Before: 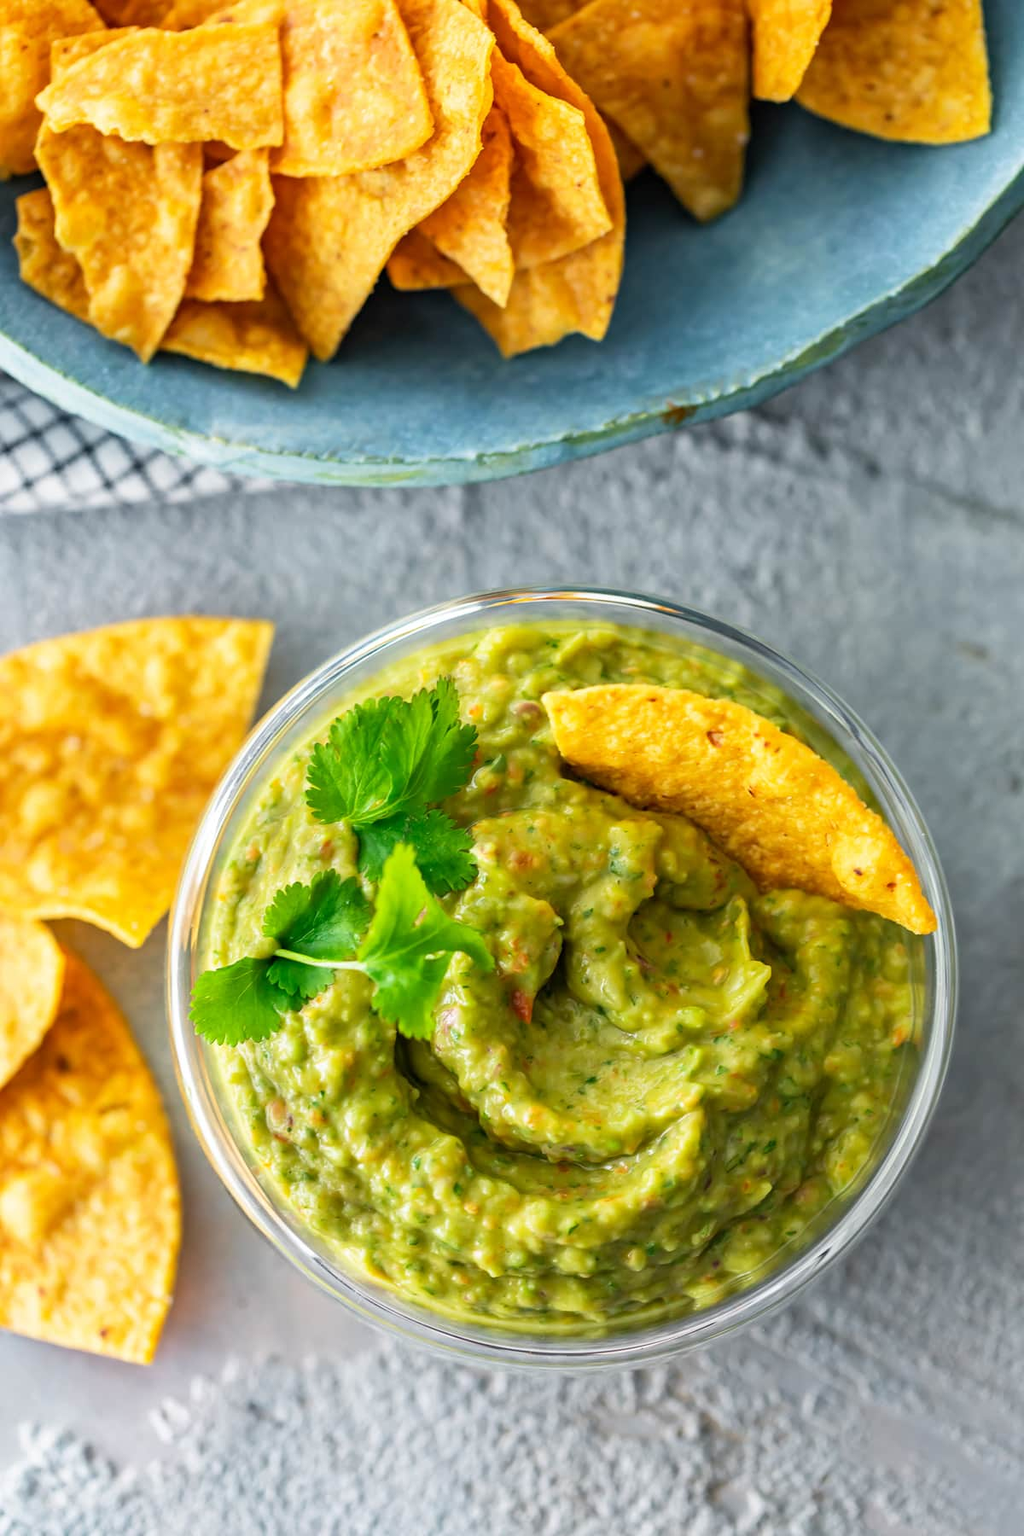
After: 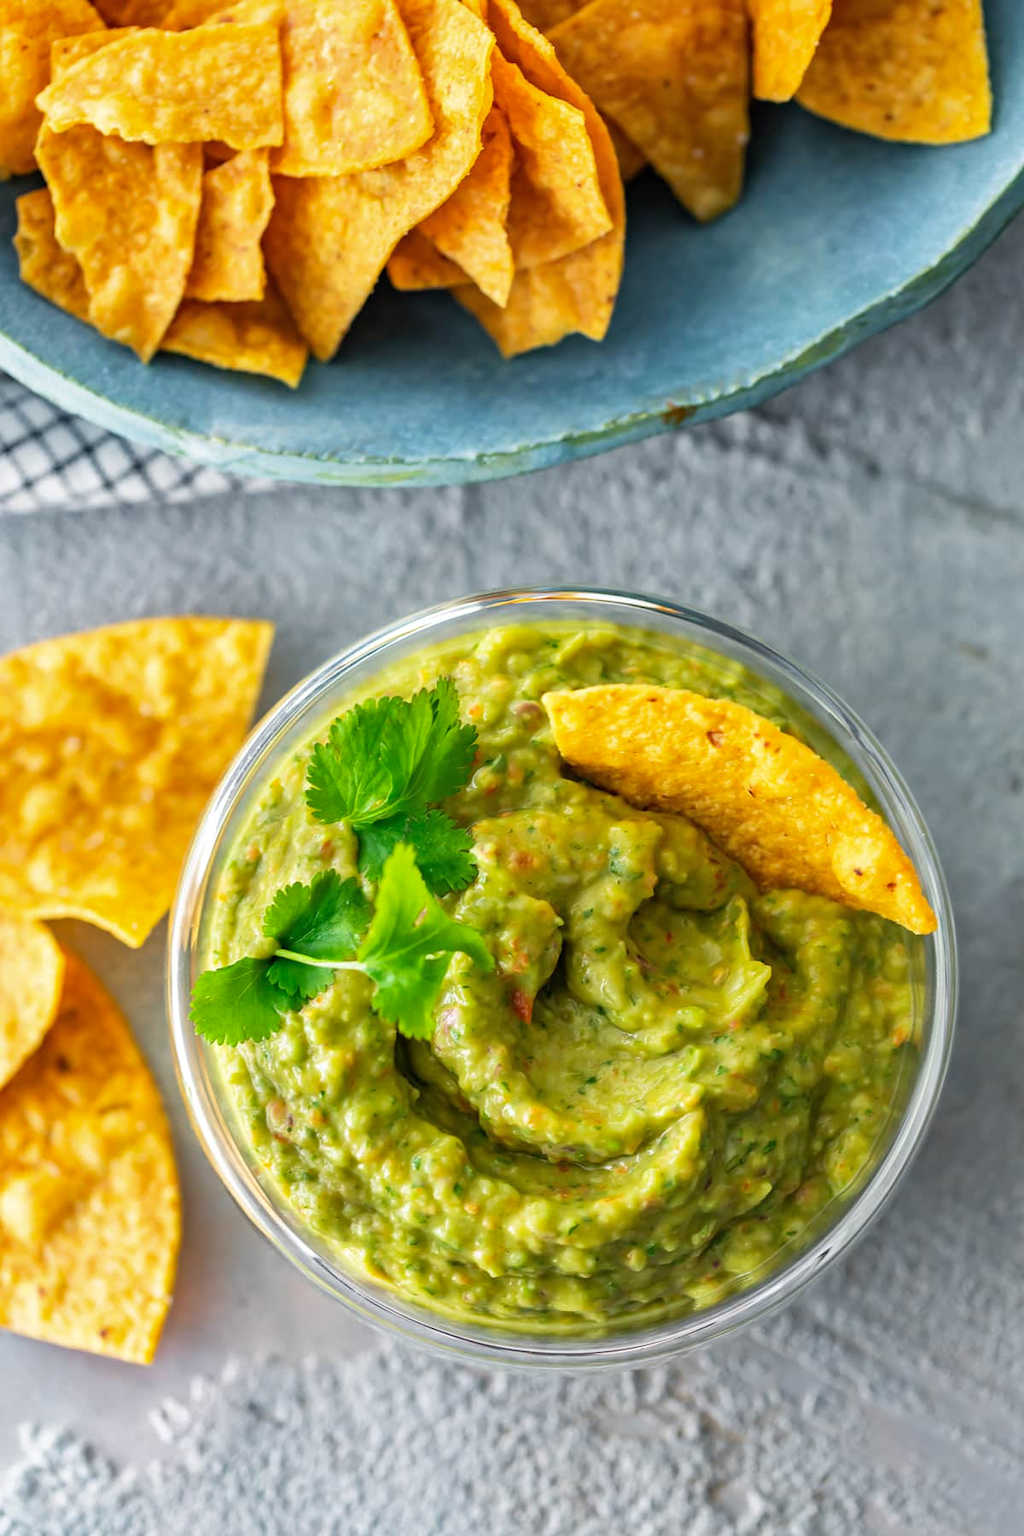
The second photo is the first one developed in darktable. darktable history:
shadows and highlights: shadows 10.32, white point adjustment 0.872, highlights -38.3
